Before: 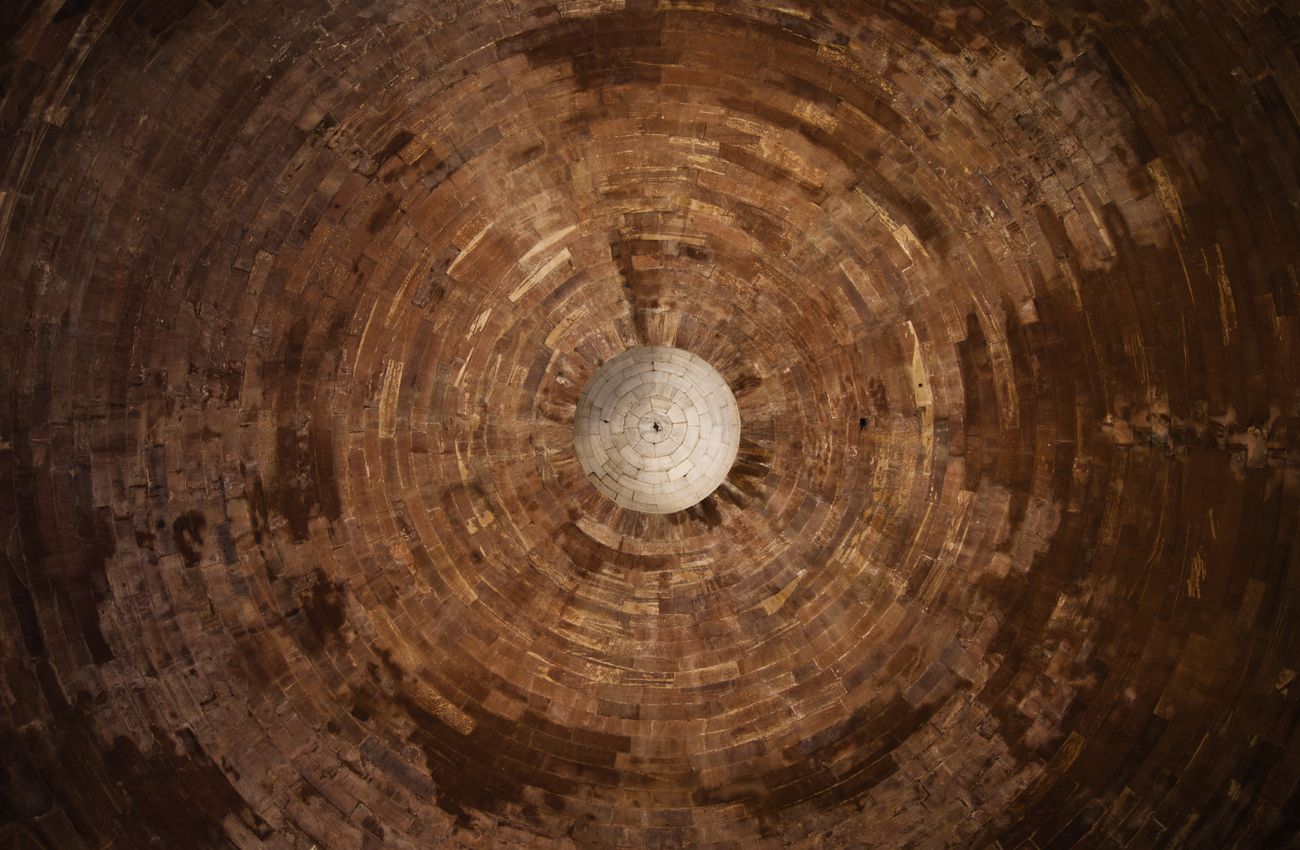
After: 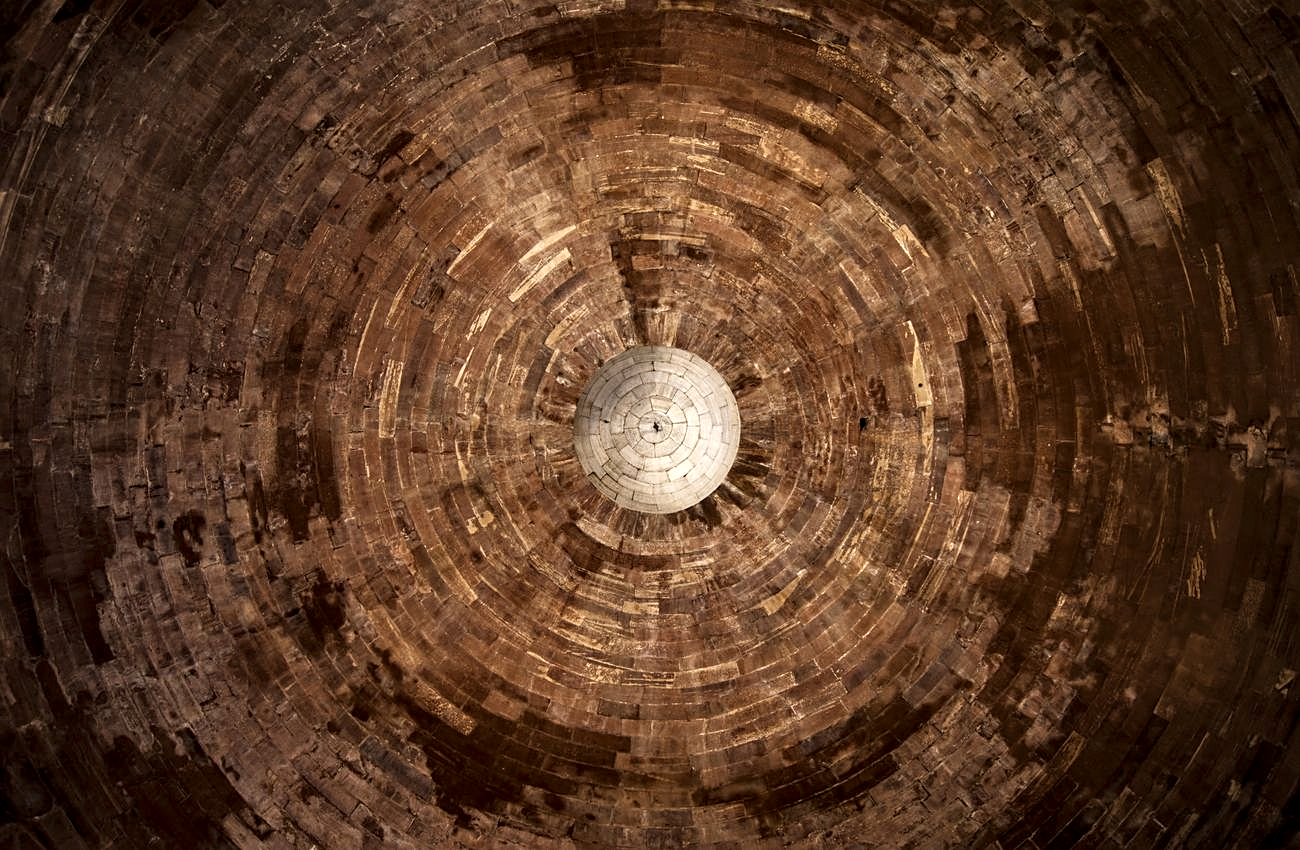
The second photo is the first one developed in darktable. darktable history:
tone equalizer: edges refinement/feathering 500, mask exposure compensation -1.57 EV, preserve details no
sharpen: on, module defaults
local contrast: highlights 60%, shadows 62%, detail 160%
